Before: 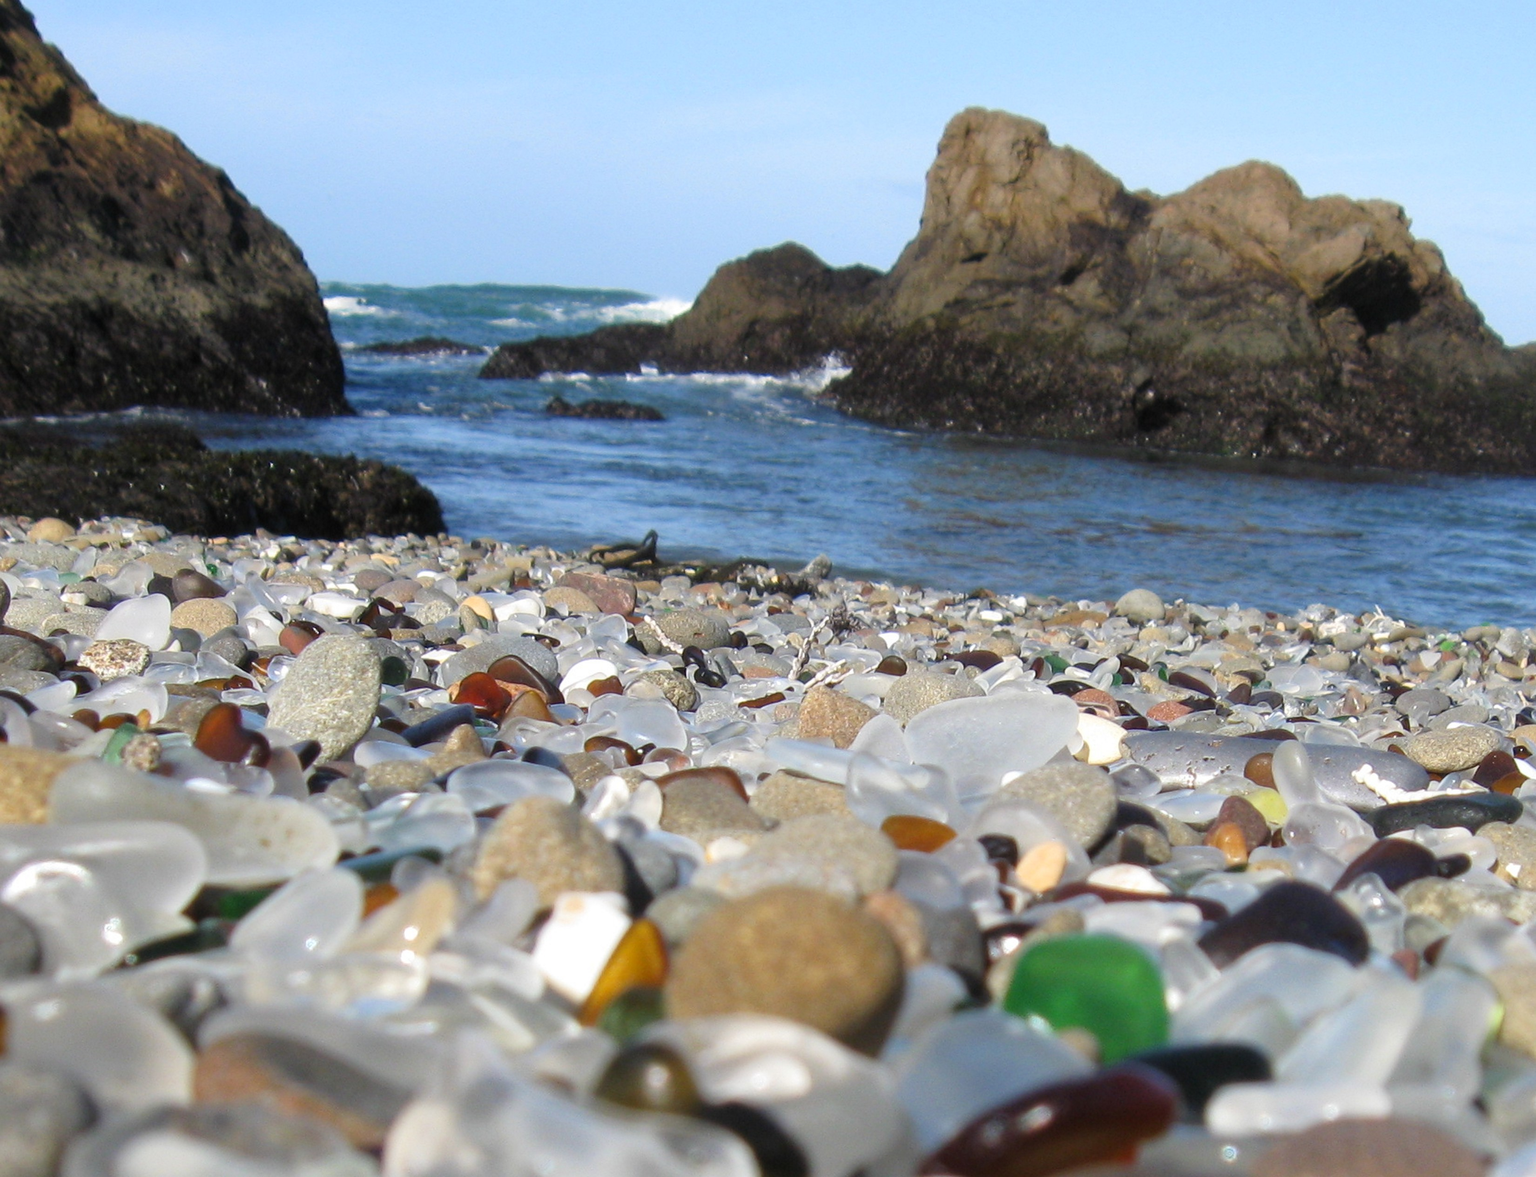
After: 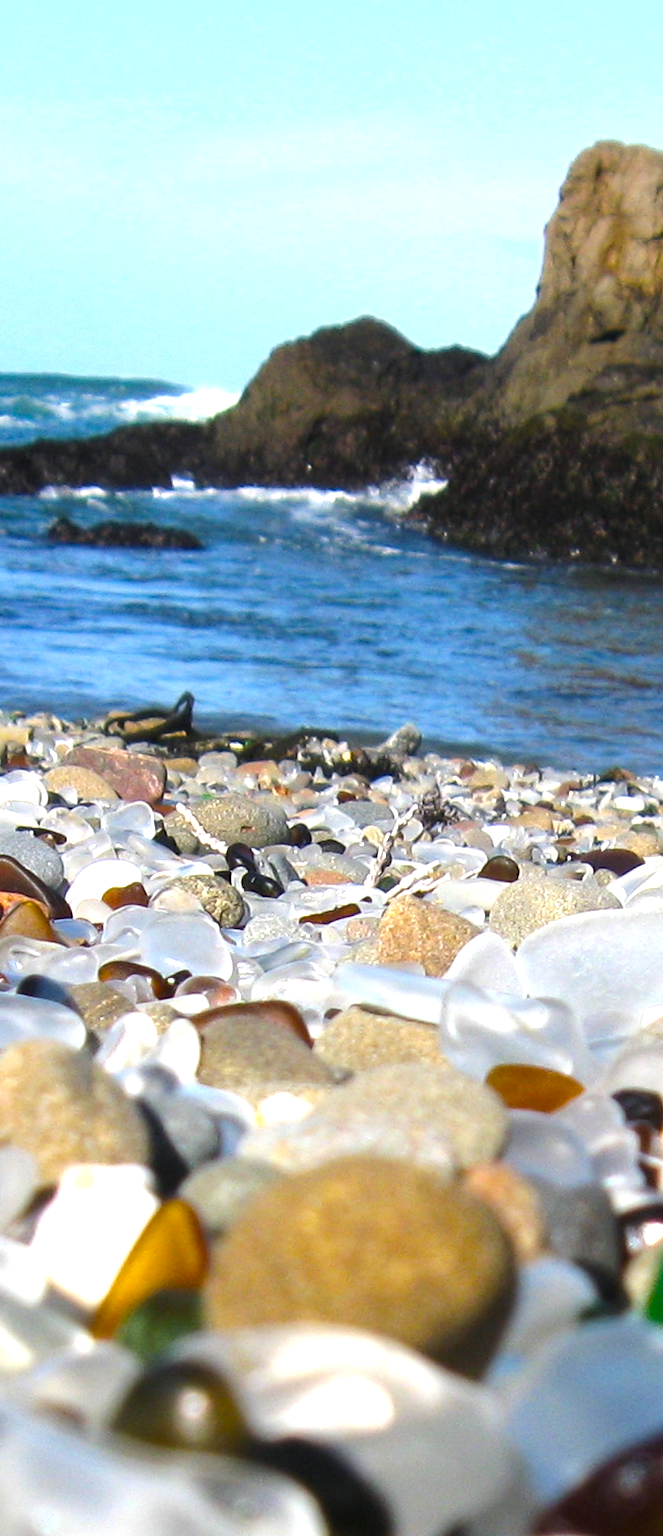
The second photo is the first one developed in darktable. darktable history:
crop: left 33.166%, right 33.724%
color balance rgb: shadows lift › chroma 1.021%, shadows lift › hue 216.04°, linear chroma grading › global chroma 8.979%, perceptual saturation grading › global saturation 25.473%, perceptual brilliance grading › highlights 20.559%, perceptual brilliance grading › mid-tones 19.437%, perceptual brilliance grading › shadows -19.736%
